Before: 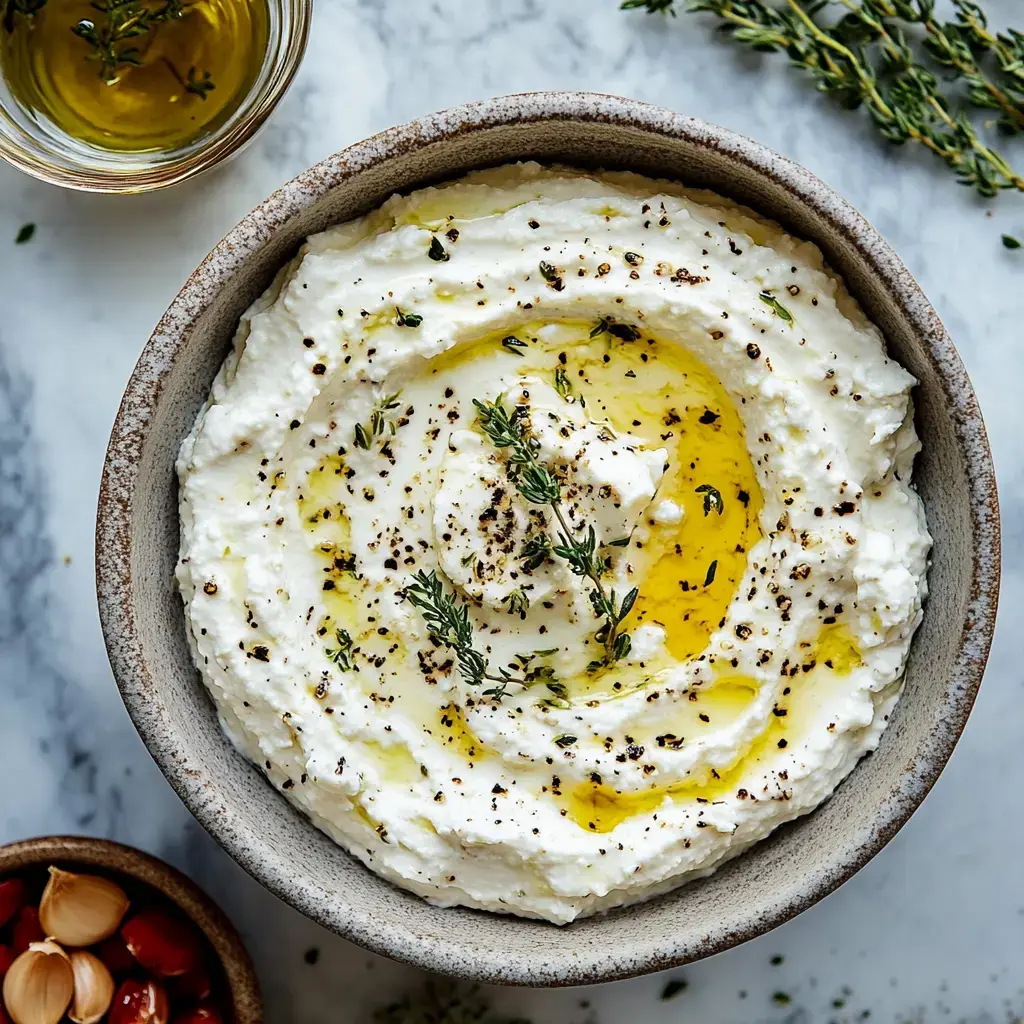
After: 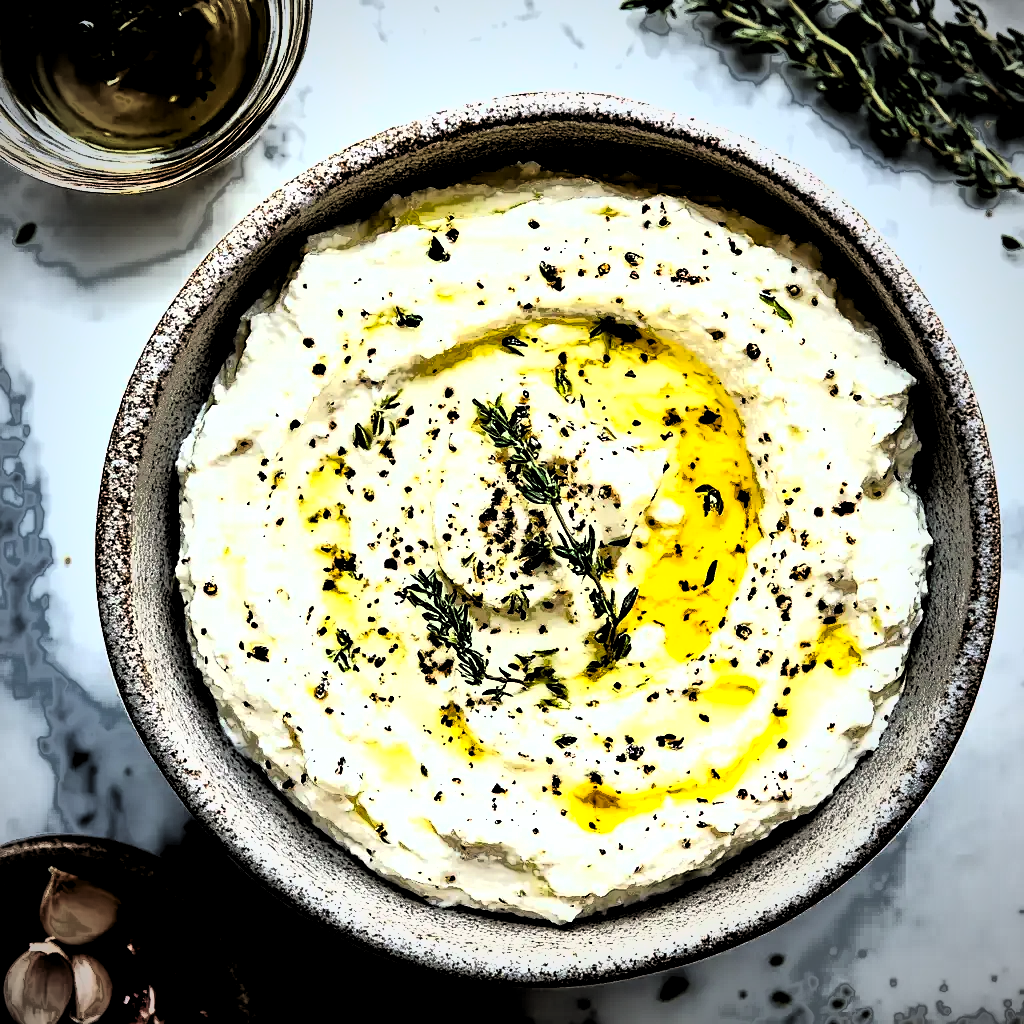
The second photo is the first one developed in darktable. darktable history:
levels: levels [0.182, 0.542, 0.902]
contrast brightness saturation: contrast 0.19, brightness -0.24, saturation 0.11
fill light: exposure -0.73 EV, center 0.69, width 2.2
exposure: black level correction 0, exposure 0.68 EV, compensate exposure bias true, compensate highlight preservation false
vignetting: fall-off start 74.49%, fall-off radius 65.9%, brightness -0.628, saturation -0.68
